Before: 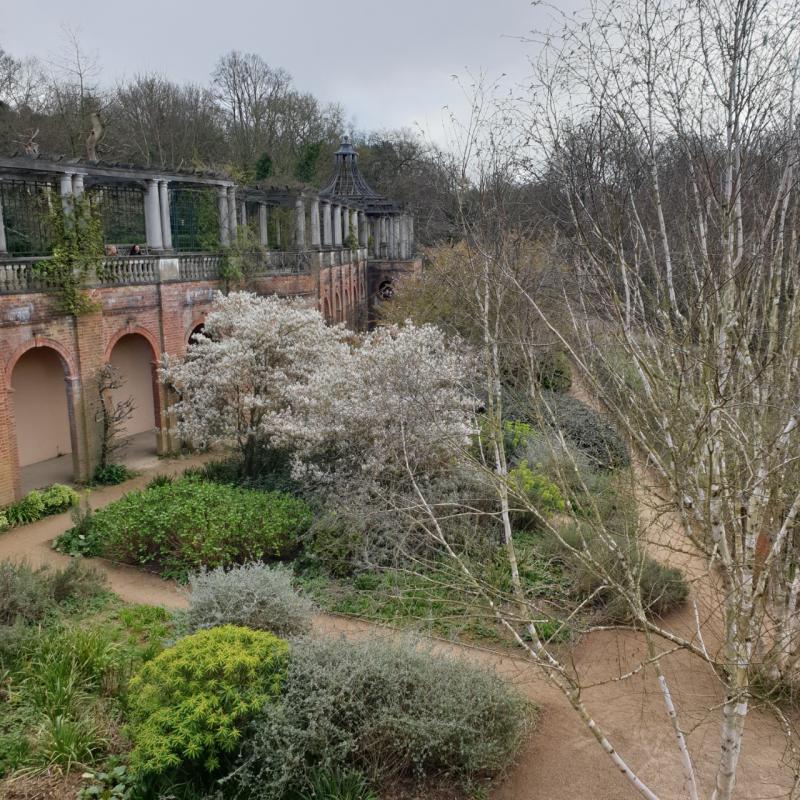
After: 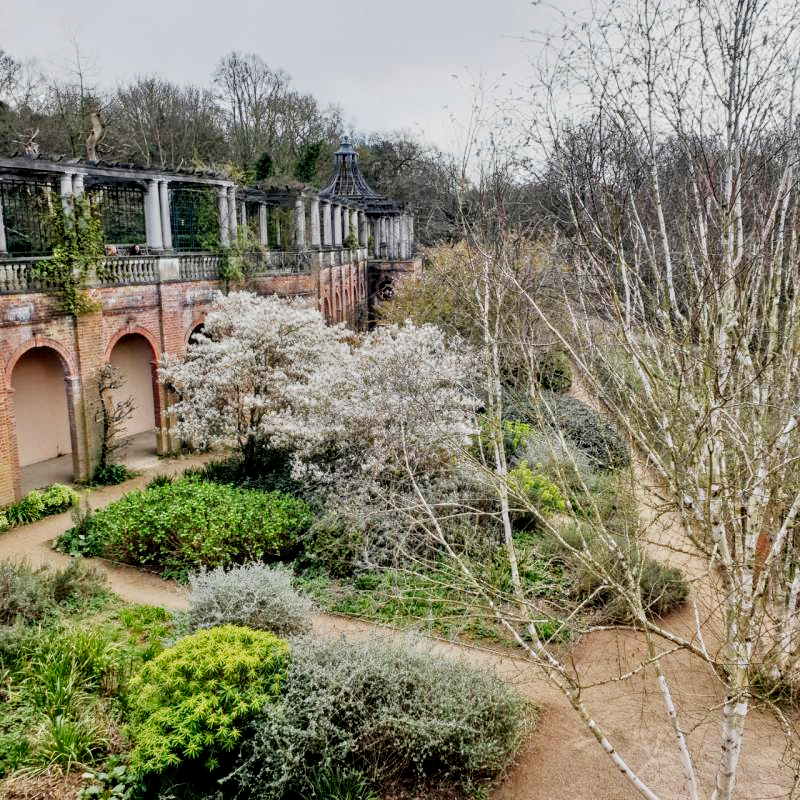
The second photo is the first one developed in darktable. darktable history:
sigmoid: contrast 1.81, skew -0.21, preserve hue 0%, red attenuation 0.1, red rotation 0.035, green attenuation 0.1, green rotation -0.017, blue attenuation 0.15, blue rotation -0.052, base primaries Rec2020
tone equalizer: -8 EV 0.001 EV, -7 EV -0.004 EV, -6 EV 0.009 EV, -5 EV 0.032 EV, -4 EV 0.276 EV, -3 EV 0.644 EV, -2 EV 0.584 EV, -1 EV 0.187 EV, +0 EV 0.024 EV
exposure: exposure 0.131 EV, compensate highlight preservation false
local contrast: on, module defaults
